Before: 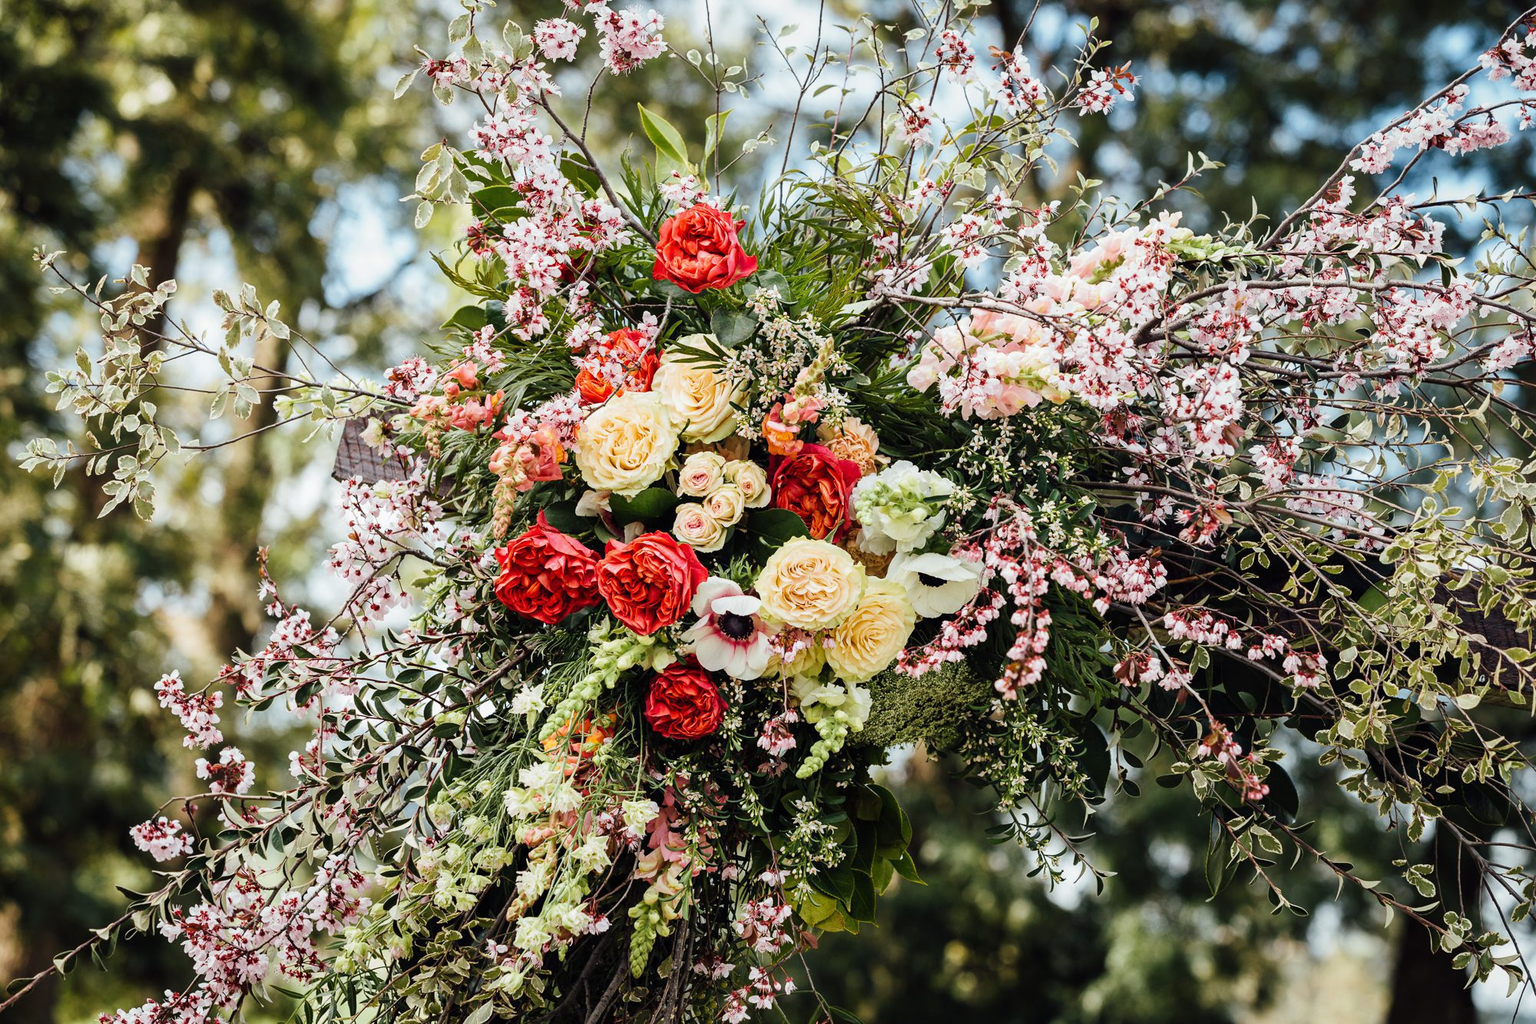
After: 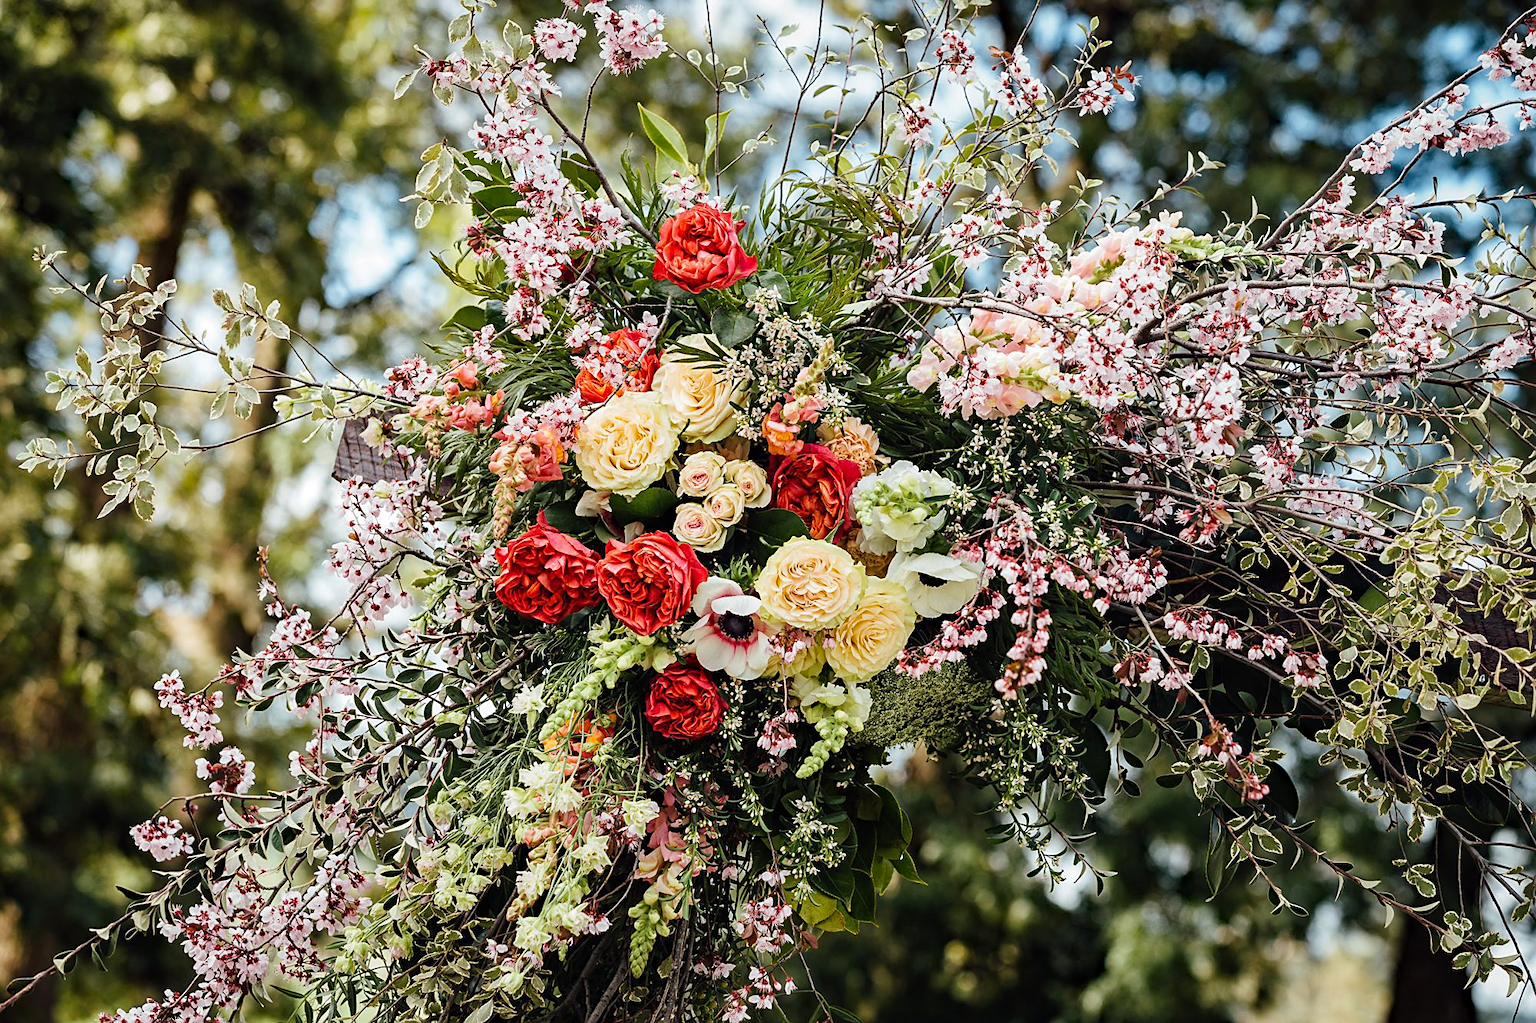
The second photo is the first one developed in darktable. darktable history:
sharpen: radius 1.89, amount 0.404, threshold 1.288
haze removal: strength 0.283, distance 0.247, compatibility mode true, adaptive false
